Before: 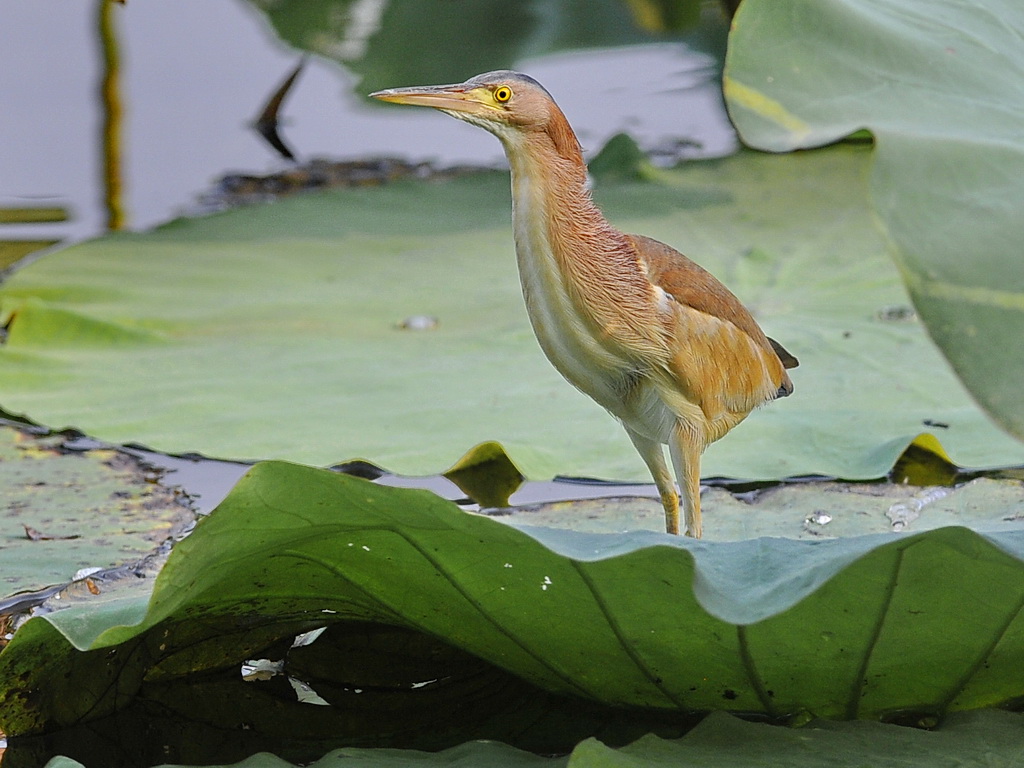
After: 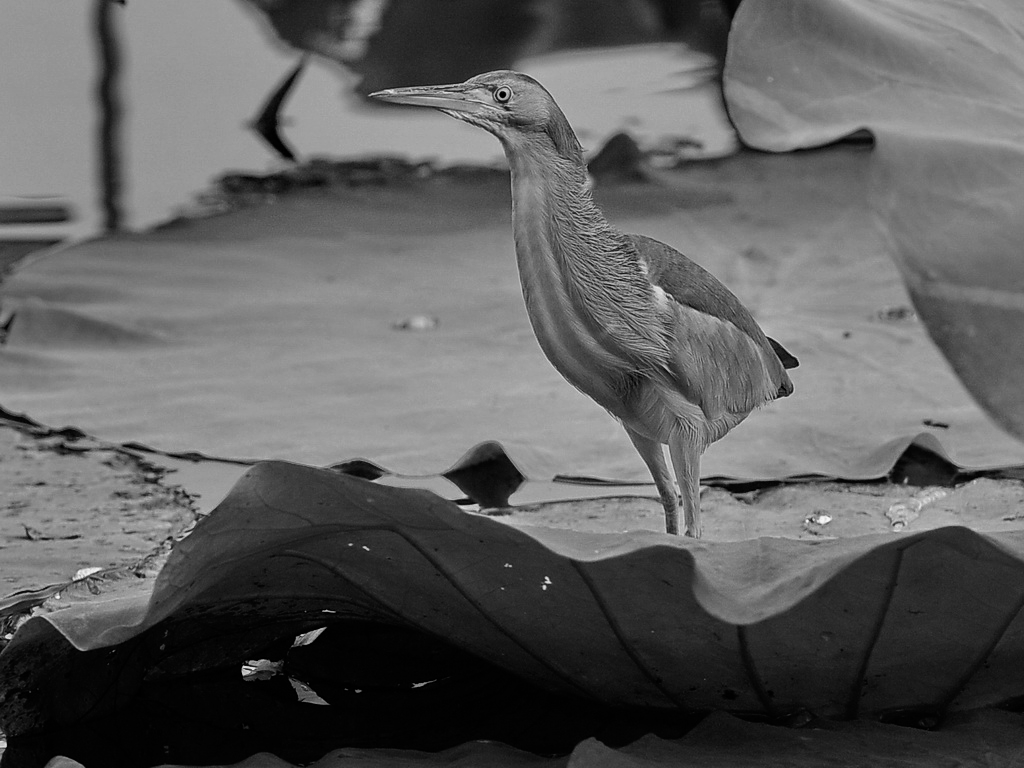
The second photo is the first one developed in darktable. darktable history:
tone curve: curves: ch0 [(0, 0) (0.153, 0.06) (1, 1)], color space Lab, linked channels, preserve colors none
color calibration "t3mujinpack channel mixer": output gray [0.21, 0.42, 0.37, 0], gray › normalize channels true, illuminant same as pipeline (D50), adaptation XYZ, x 0.346, y 0.359, gamut compression 0
